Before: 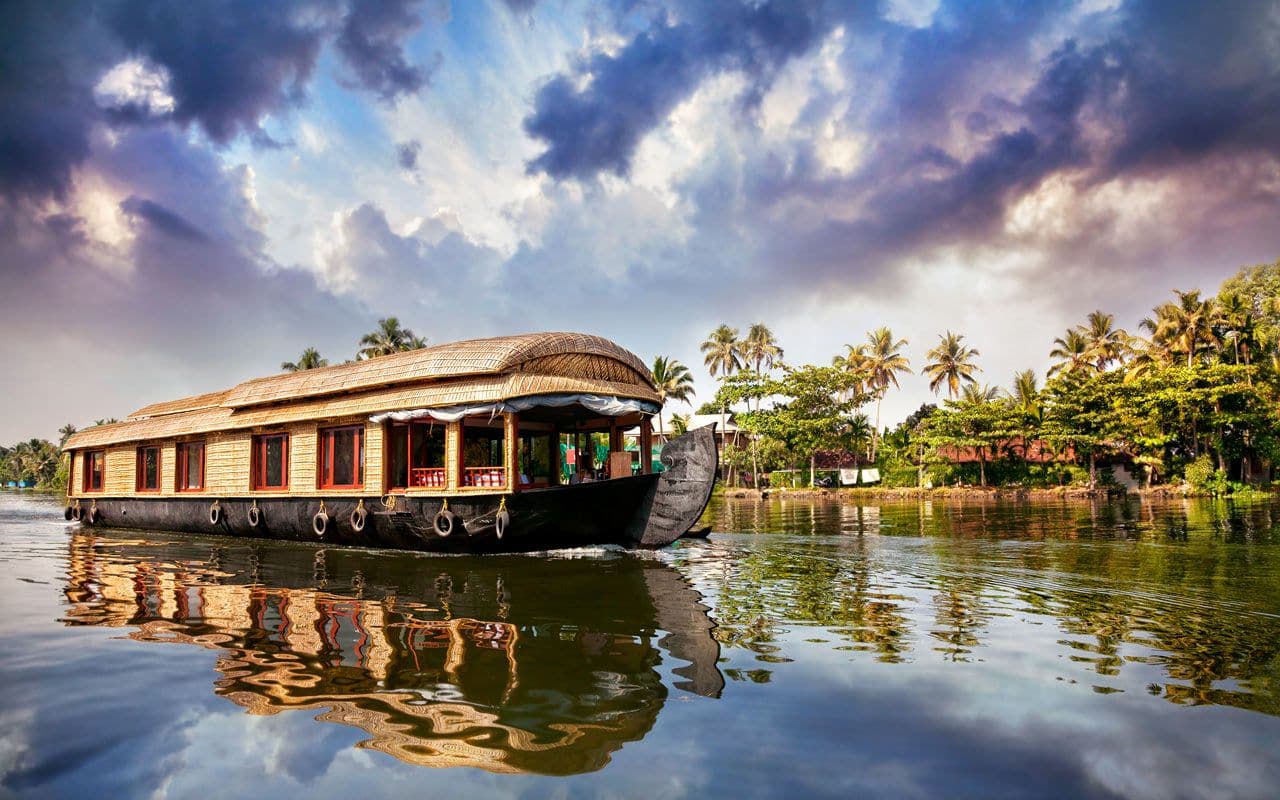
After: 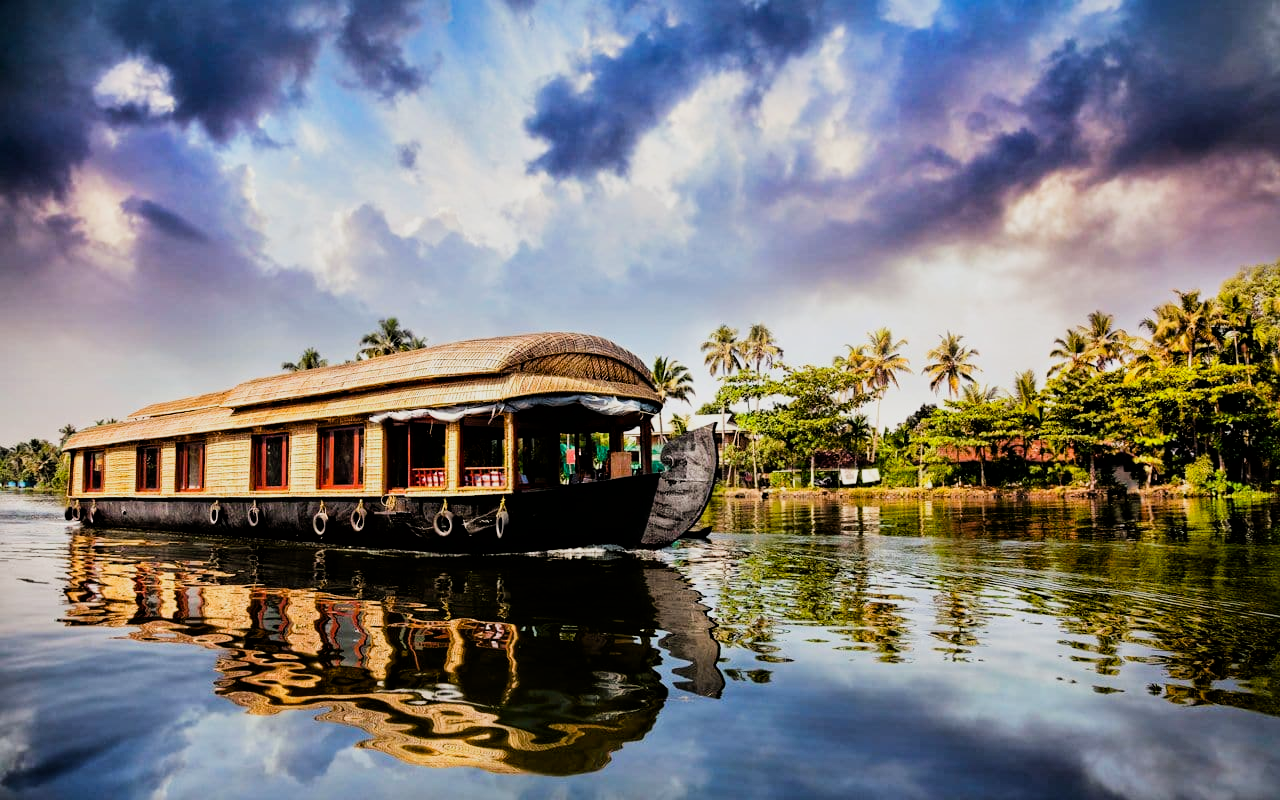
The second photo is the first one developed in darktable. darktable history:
filmic rgb: black relative exposure -5 EV, hardness 2.88, contrast 1.4, highlights saturation mix -30%
color balance rgb: linear chroma grading › global chroma 6.48%, perceptual saturation grading › global saturation 12.96%, global vibrance 6.02%
